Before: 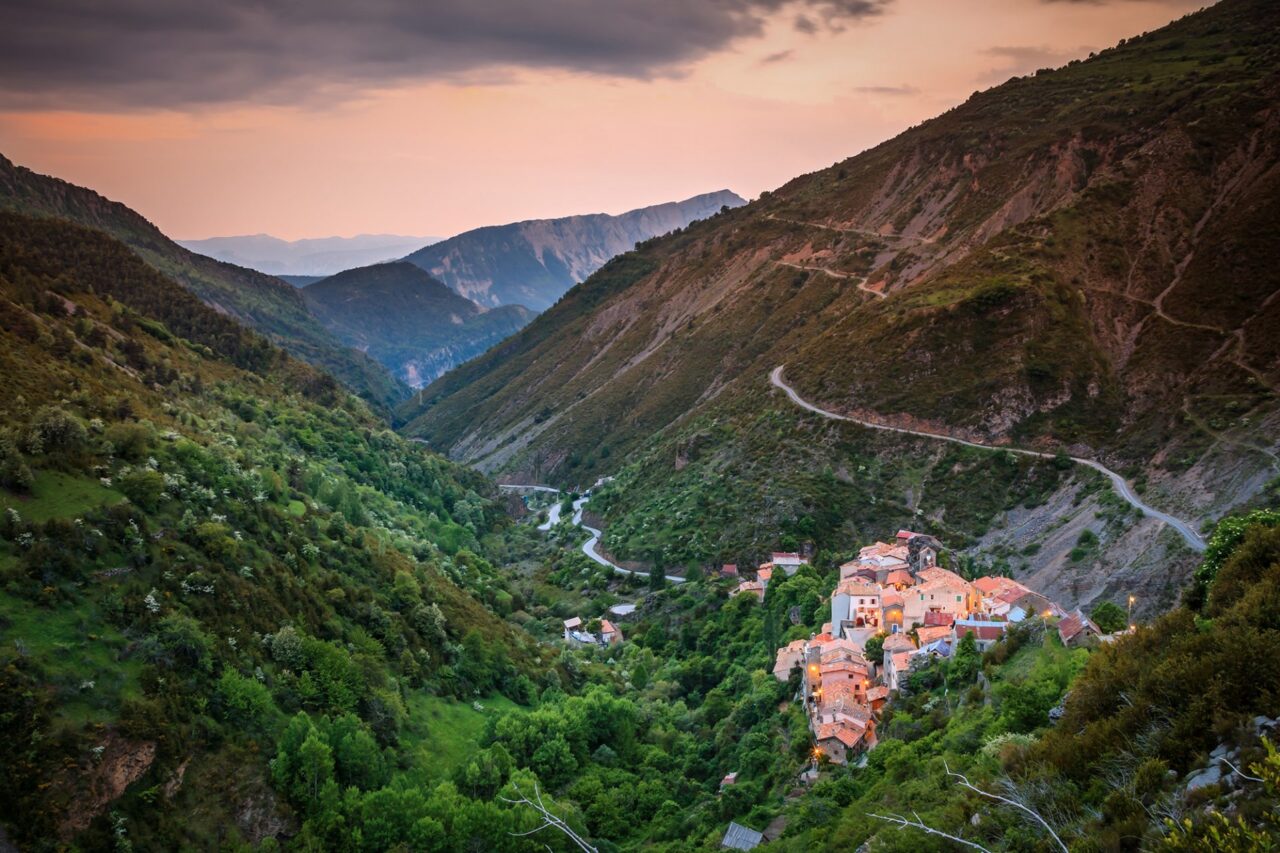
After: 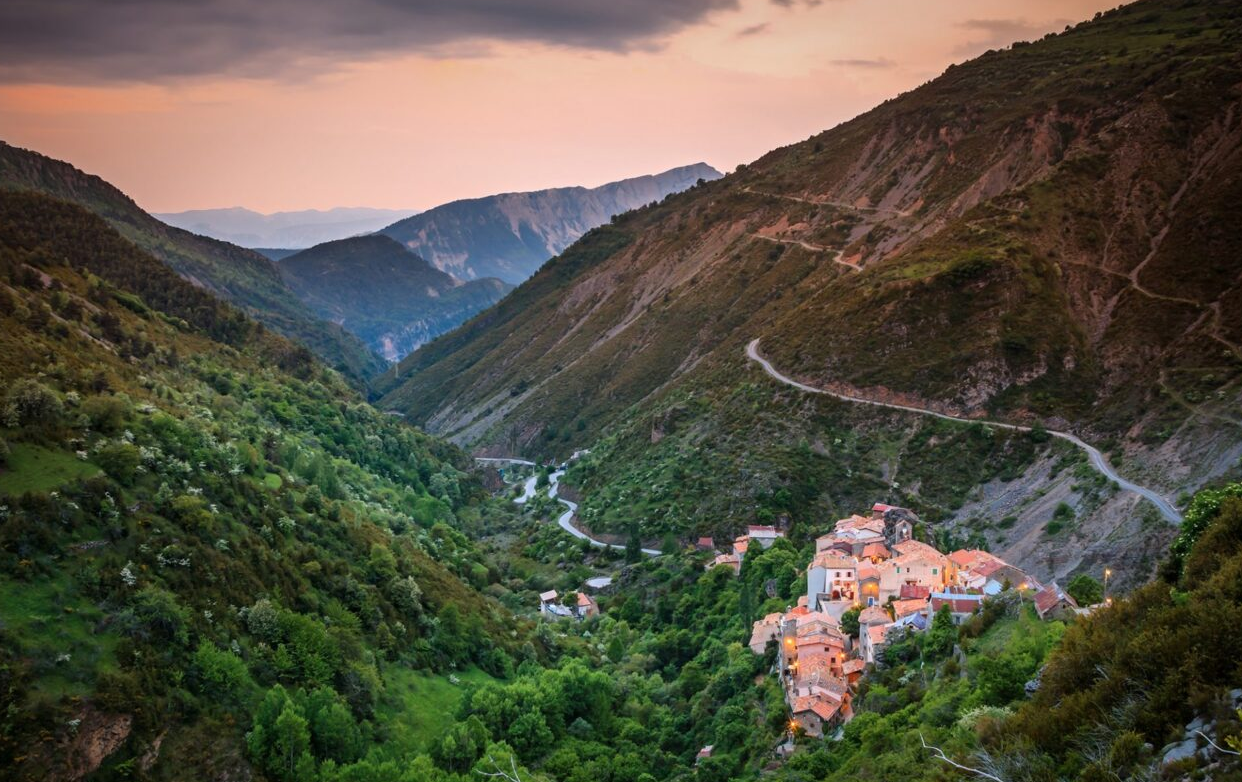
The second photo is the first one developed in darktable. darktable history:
crop: left 1.913%, top 3.23%, right 1.006%, bottom 4.979%
